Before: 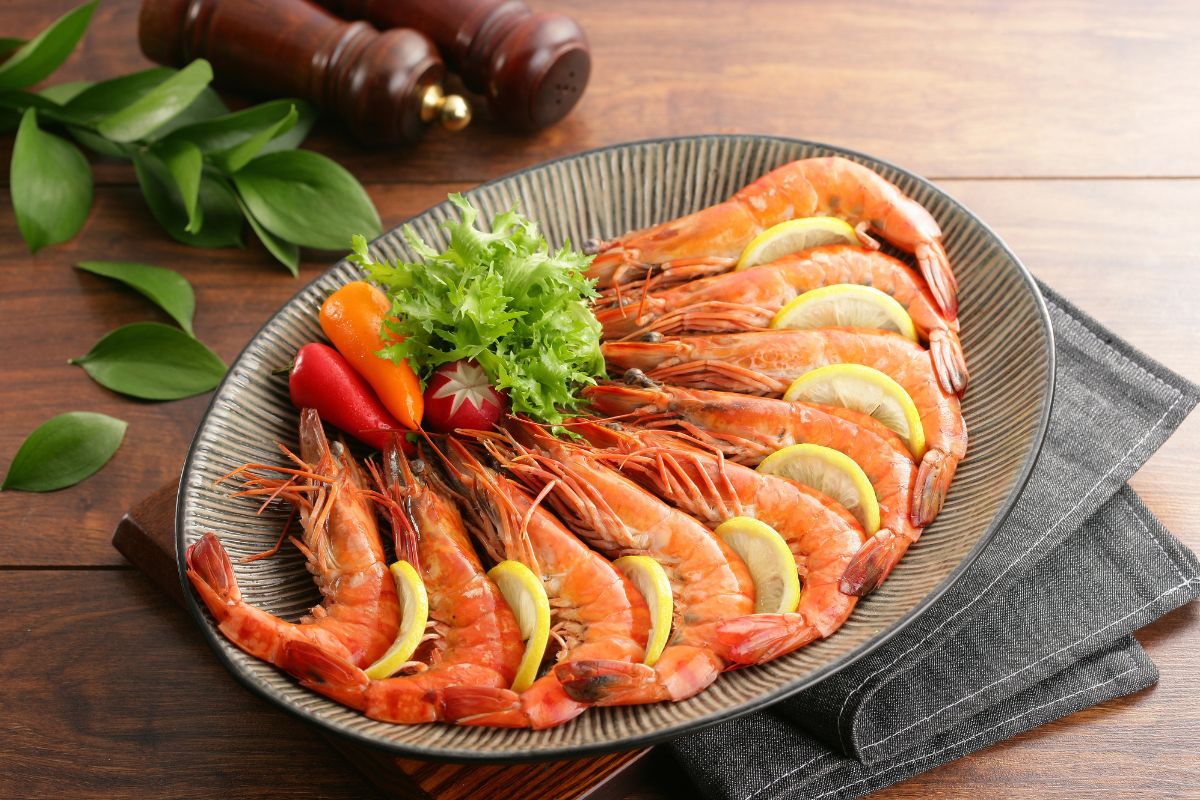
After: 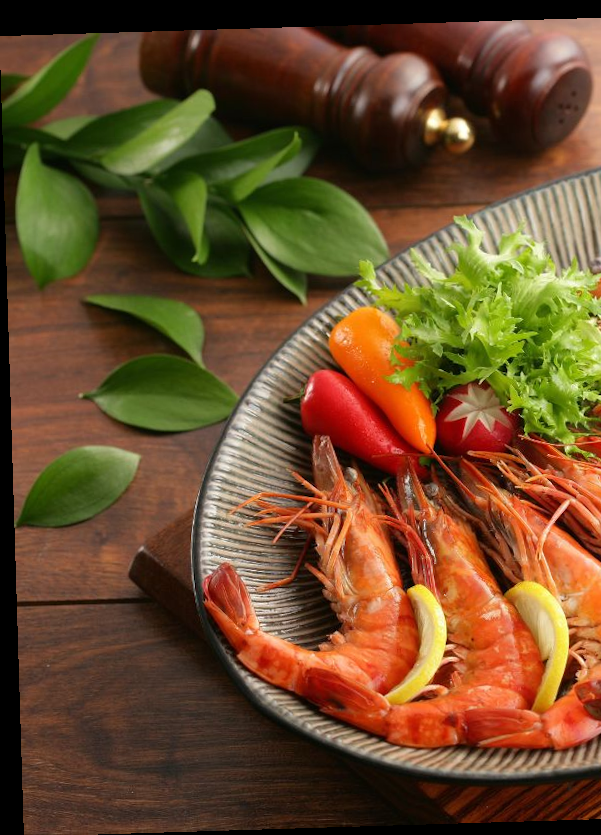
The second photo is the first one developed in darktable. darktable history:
crop and rotate: left 0%, top 0%, right 50.845%
rotate and perspective: rotation -1.75°, automatic cropping off
